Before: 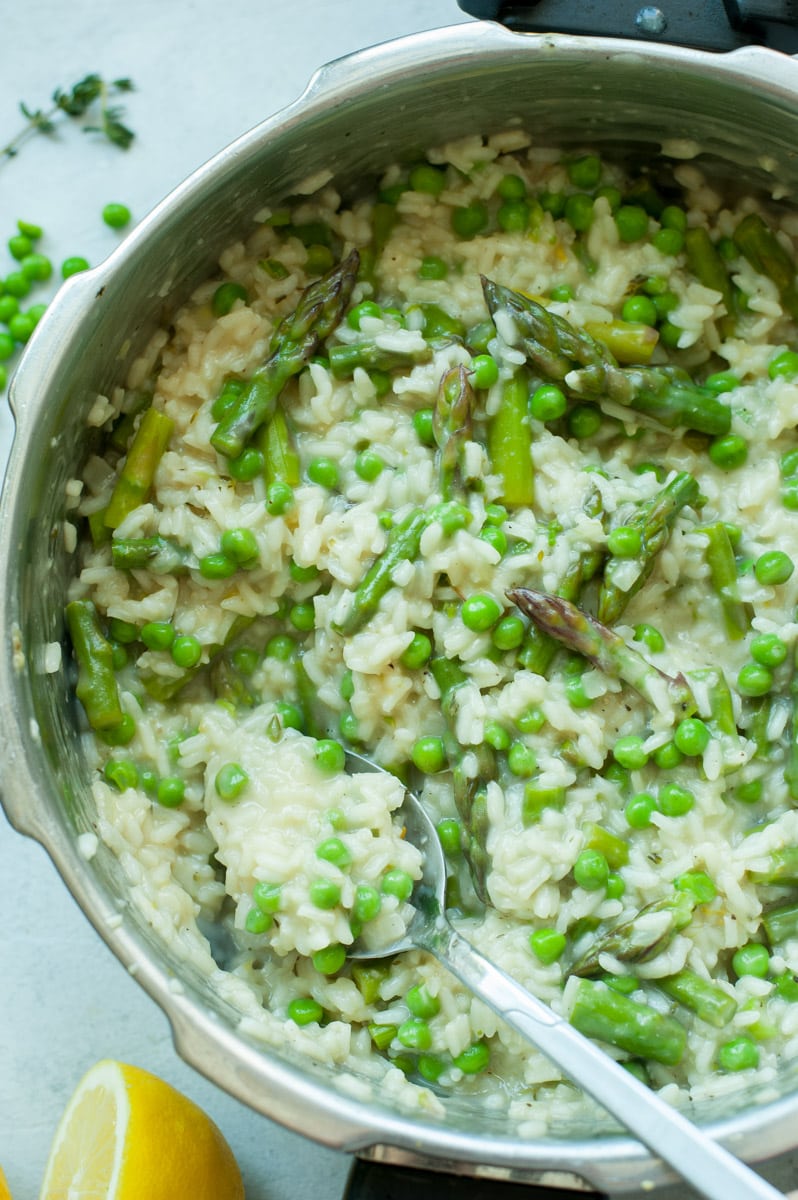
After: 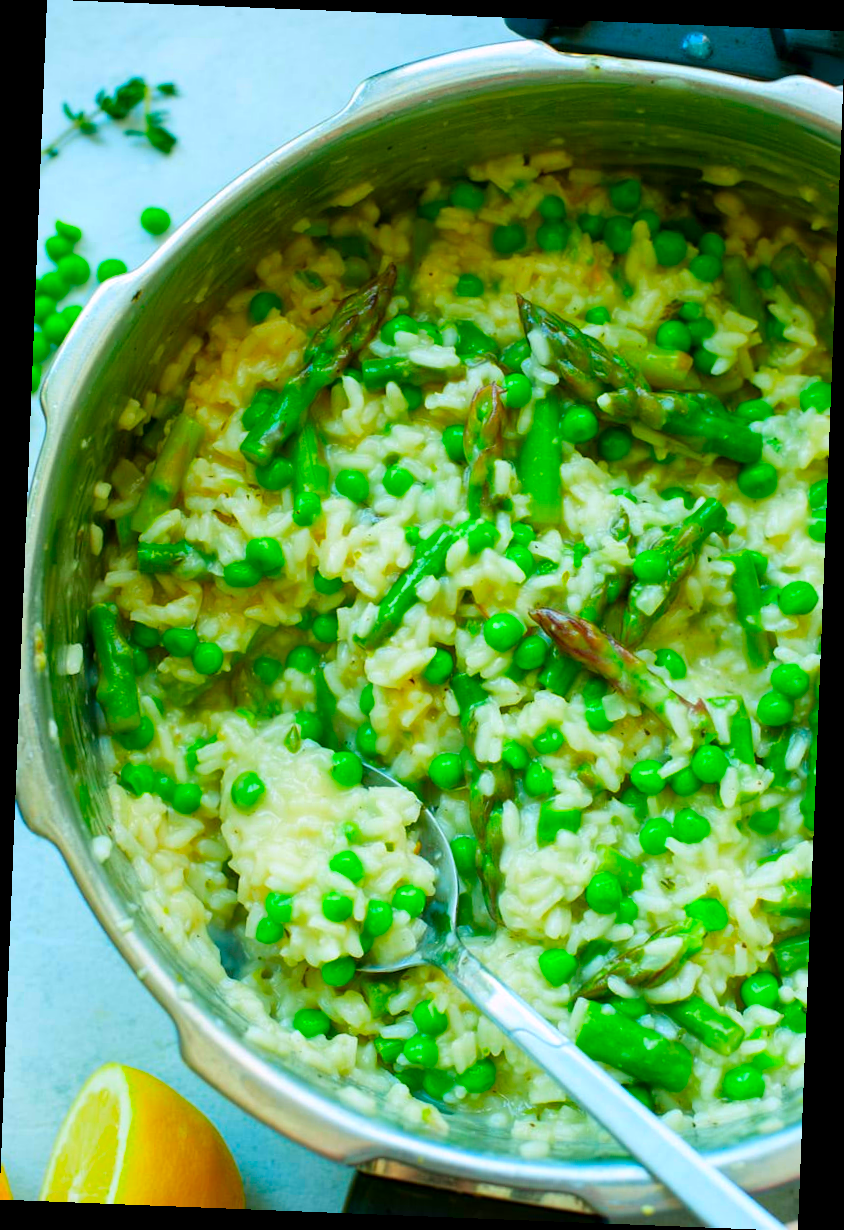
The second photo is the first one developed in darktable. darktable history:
rotate and perspective: rotation 2.27°, automatic cropping off
color correction: highlights a* 1.59, highlights b* -1.7, saturation 2.48
